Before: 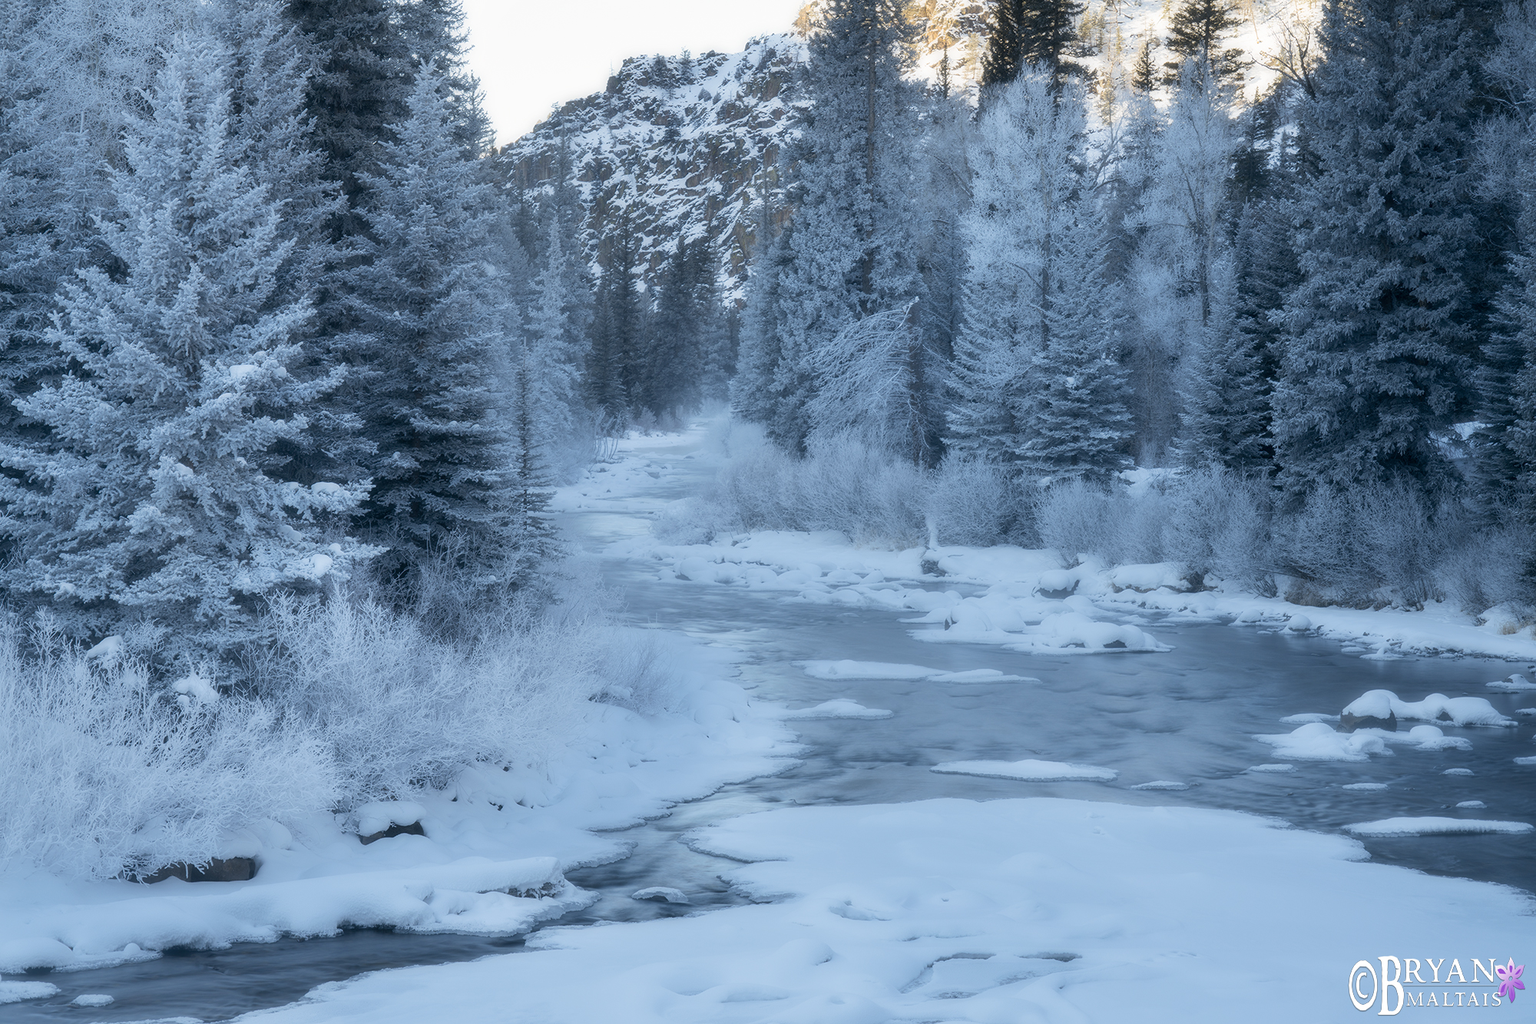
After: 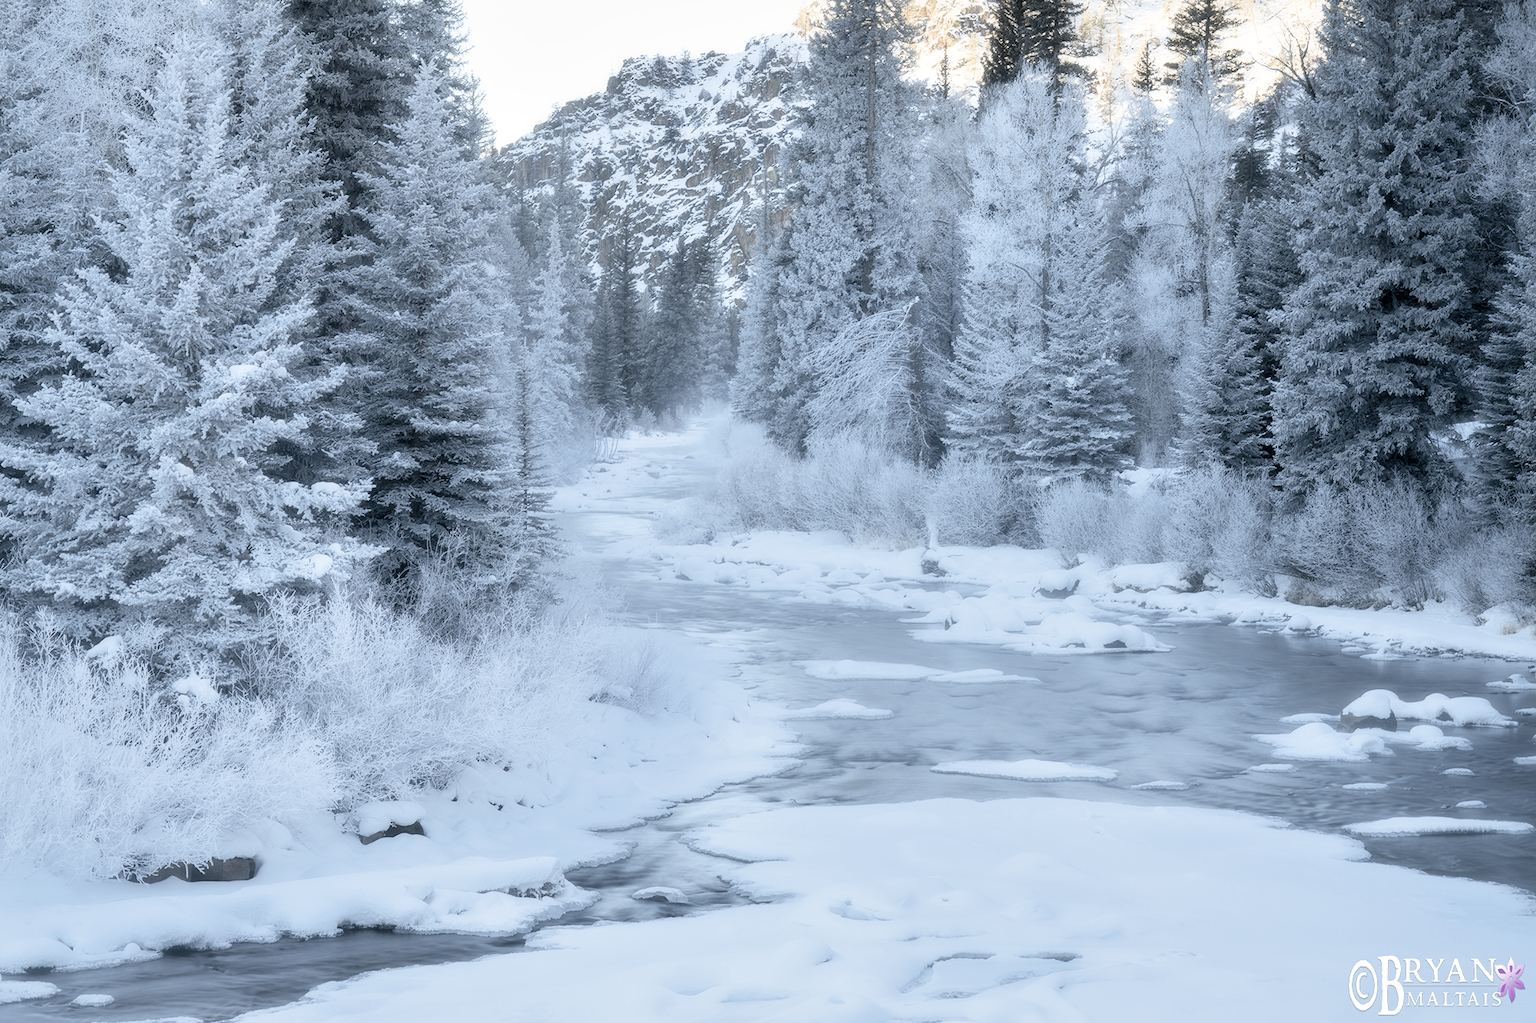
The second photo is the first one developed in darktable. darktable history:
local contrast: mode bilateral grid, contrast 19, coarseness 50, detail 119%, midtone range 0.2
filmic rgb: black relative exposure -7.91 EV, white relative exposure 4.17 EV, threshold 5.96 EV, hardness 4.08, latitude 51.7%, contrast 1.007, shadows ↔ highlights balance 5.49%, color science v6 (2022), enable highlight reconstruction true
color correction: highlights b* -0.03, saturation 0.601
exposure: black level correction 0, exposure 1.2 EV, compensate highlight preservation false
